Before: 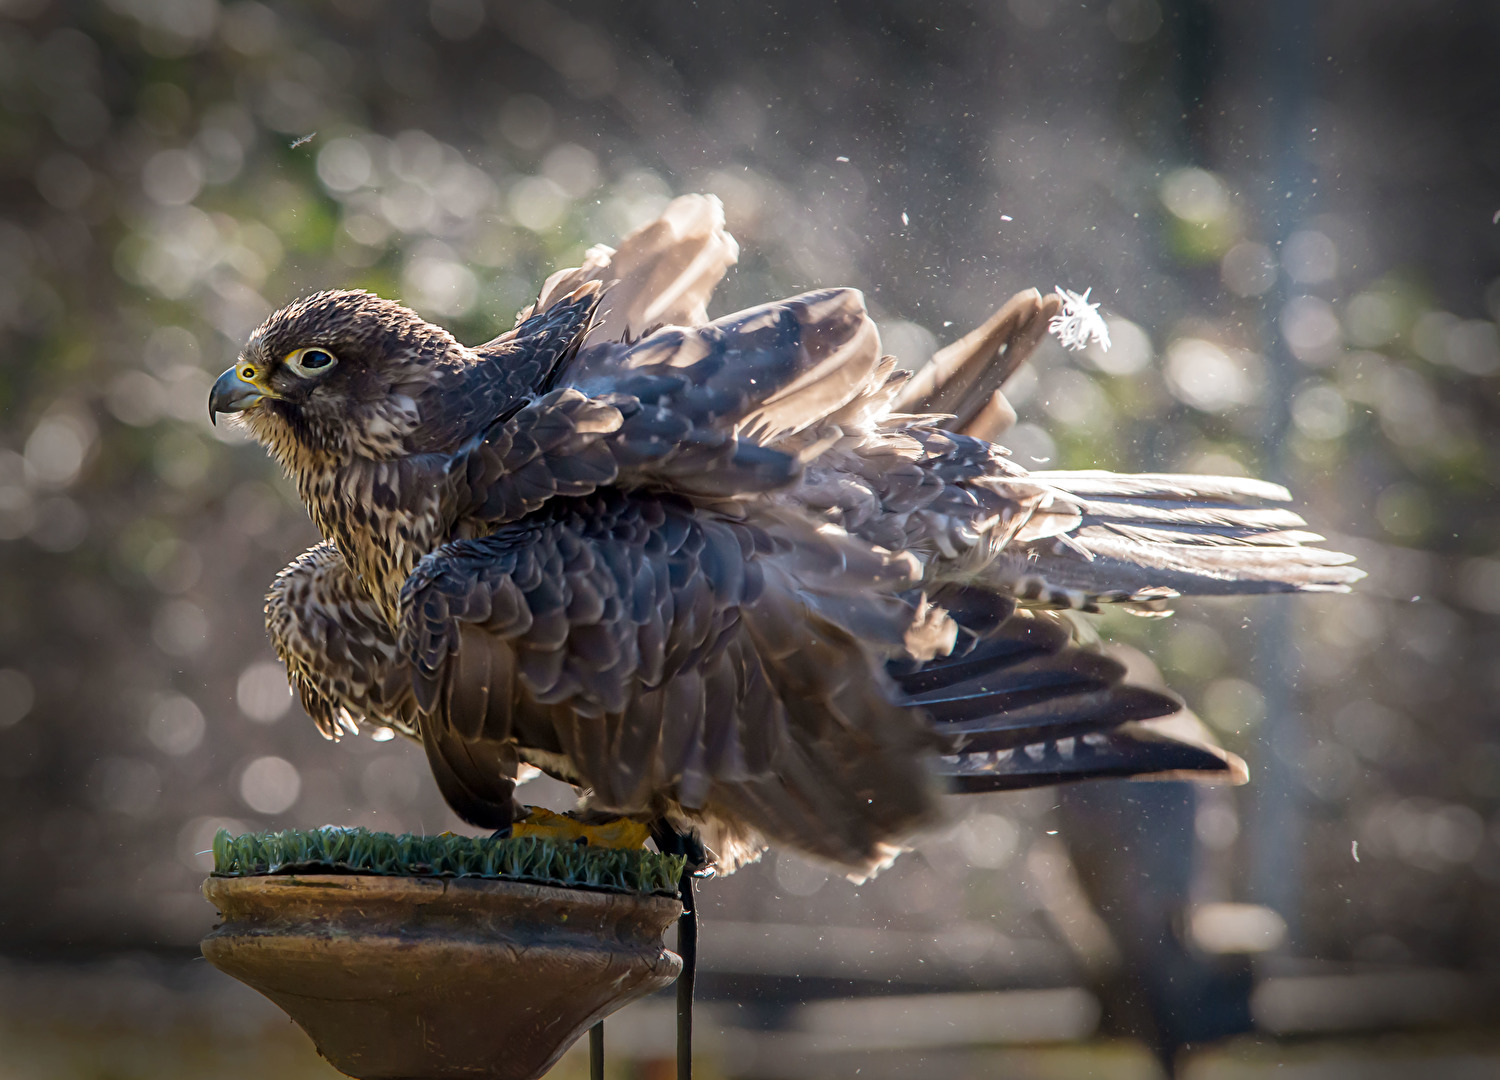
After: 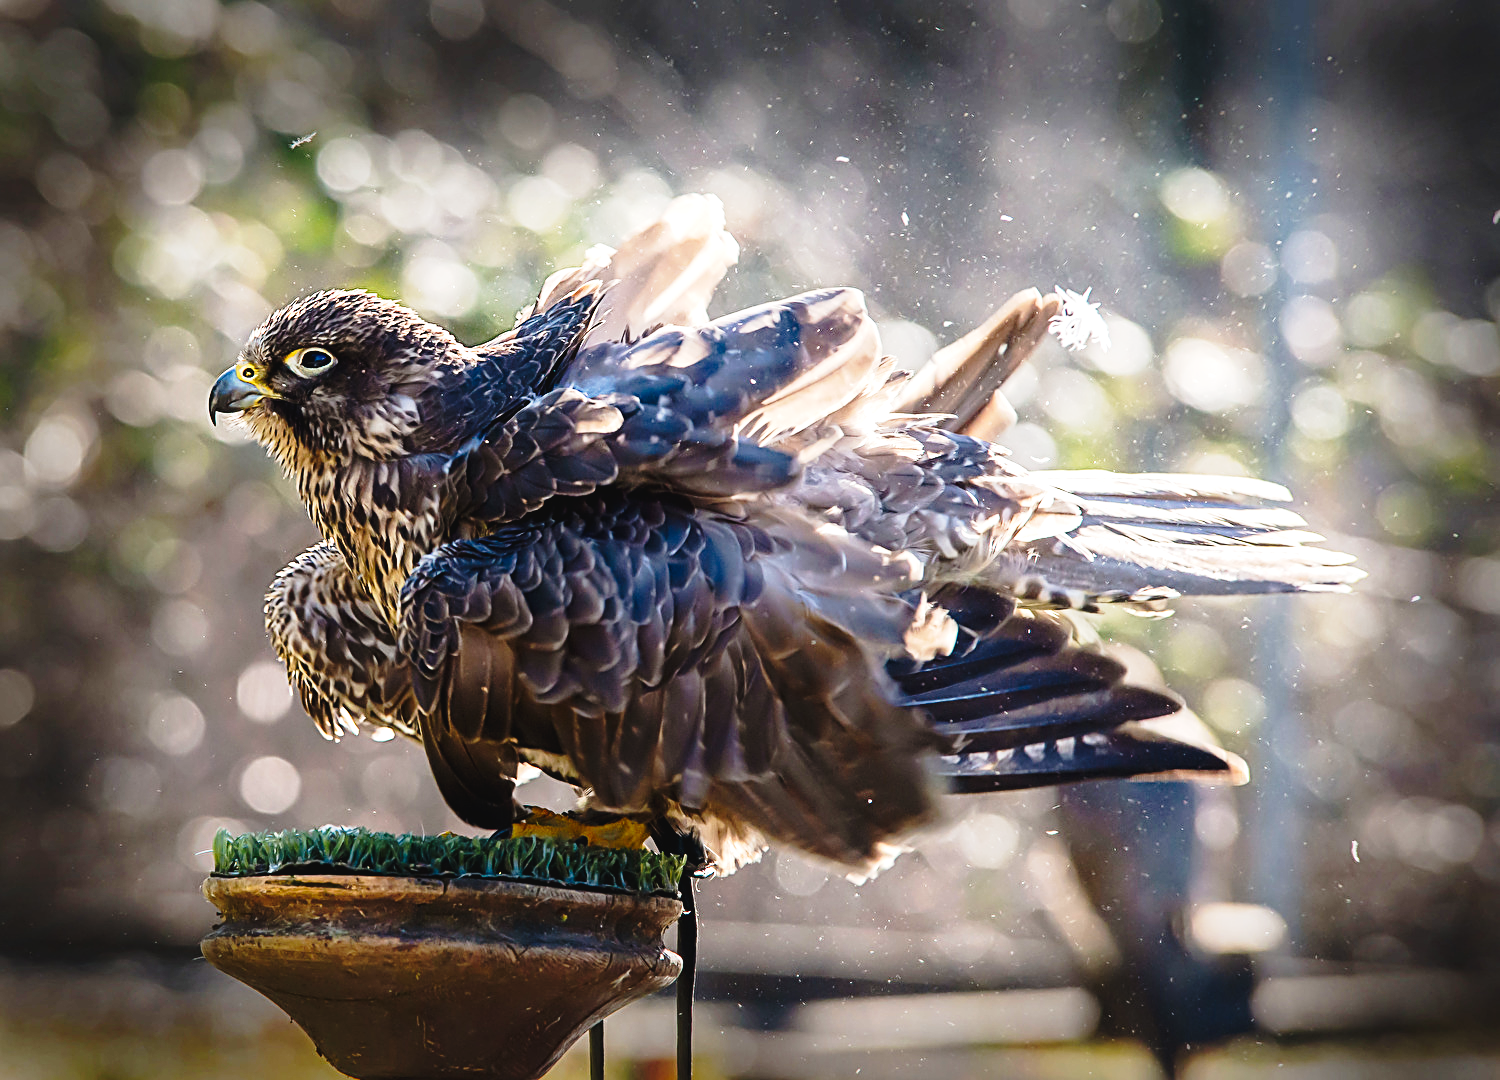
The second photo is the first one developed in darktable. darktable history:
exposure: exposure 0.636 EV, compensate exposure bias true, compensate highlight preservation false
sharpen: on, module defaults
tone curve: curves: ch0 [(0, 0.032) (0.078, 0.052) (0.236, 0.168) (0.43, 0.472) (0.508, 0.566) (0.66, 0.754) (0.79, 0.883) (0.994, 0.974)]; ch1 [(0, 0) (0.161, 0.092) (0.35, 0.33) (0.379, 0.401) (0.456, 0.456) (0.508, 0.501) (0.547, 0.531) (0.573, 0.563) (0.625, 0.602) (0.718, 0.734) (1, 1)]; ch2 [(0, 0) (0.369, 0.427) (0.44, 0.434) (0.502, 0.501) (0.54, 0.537) (0.586, 0.59) (0.621, 0.604) (1, 1)], preserve colors none
